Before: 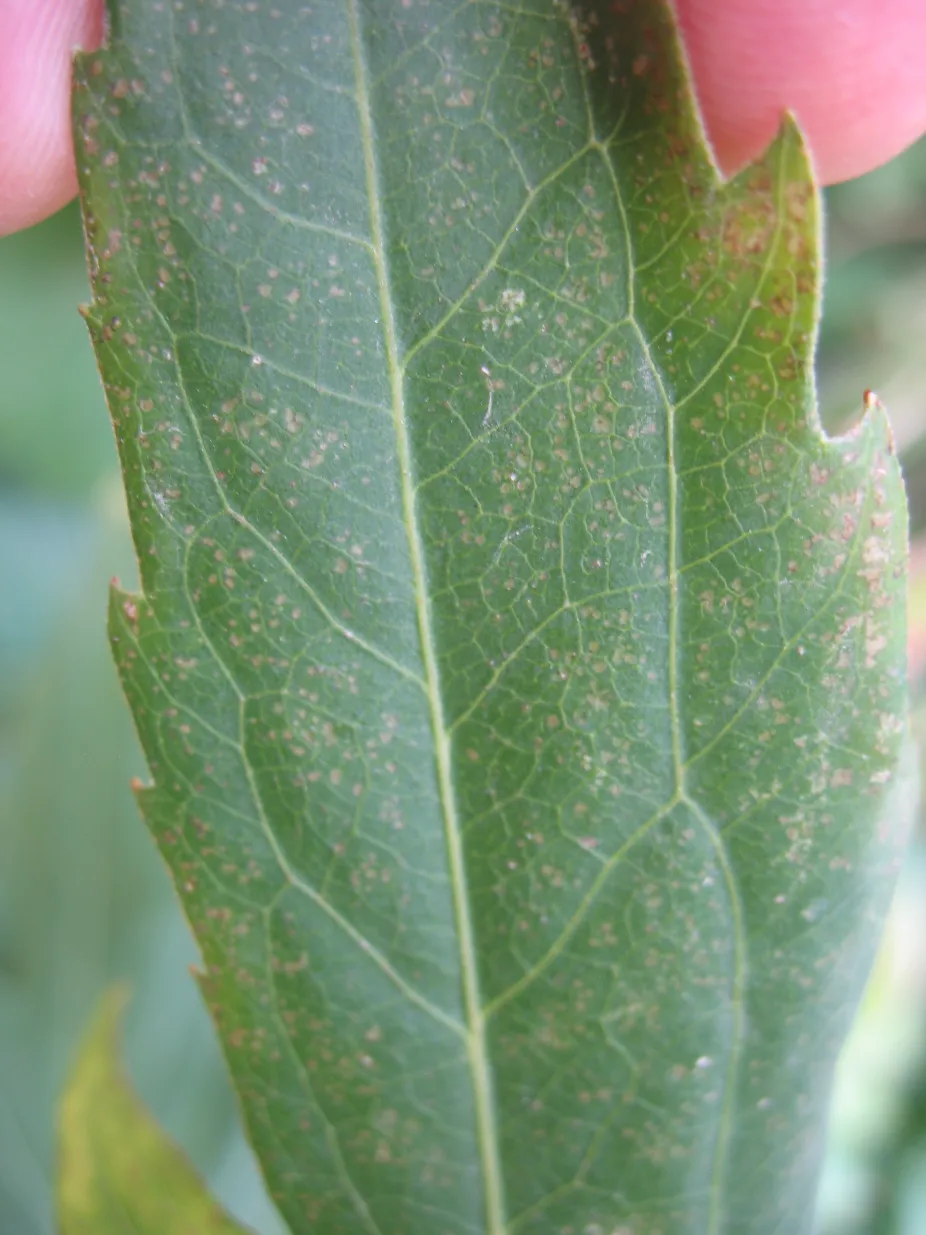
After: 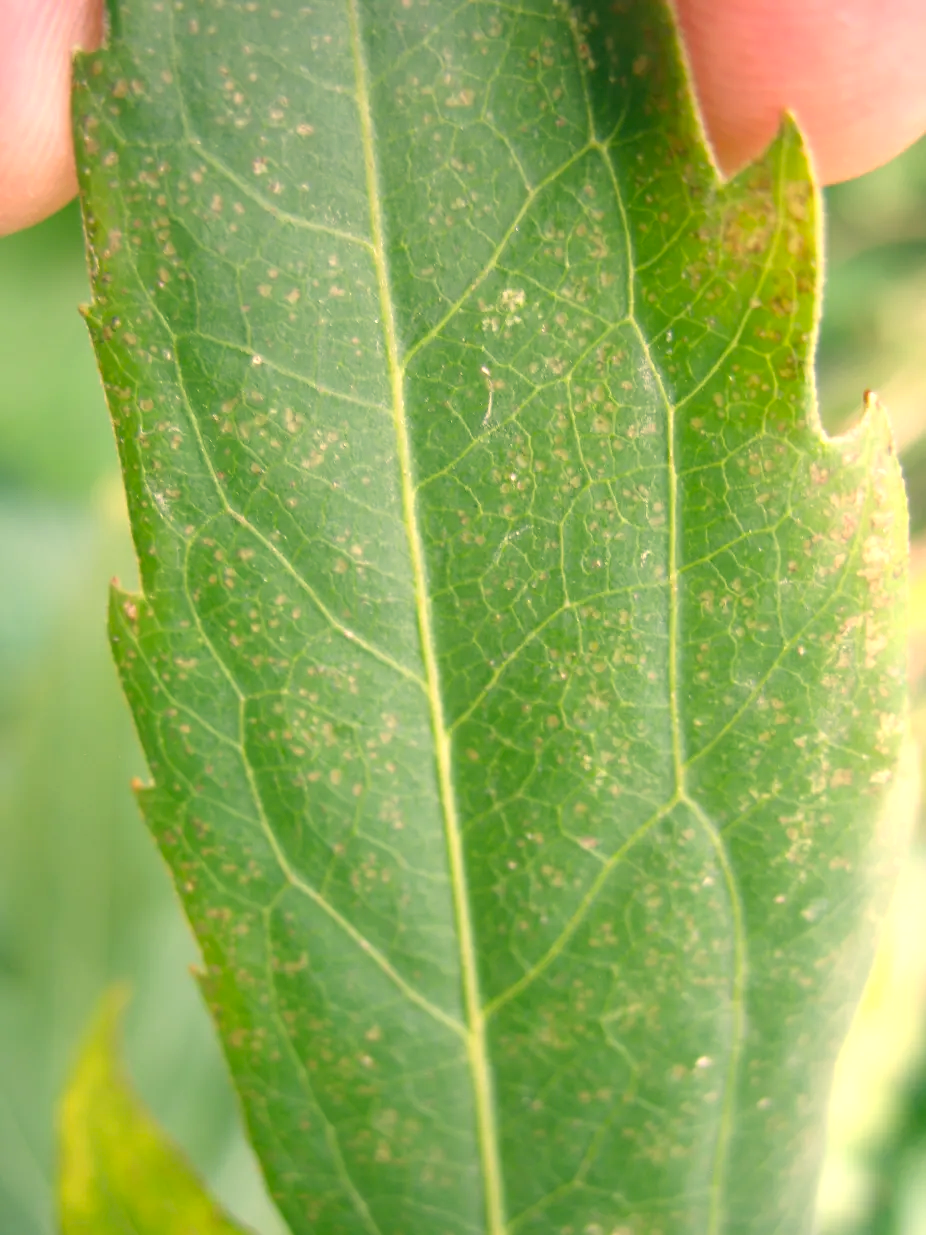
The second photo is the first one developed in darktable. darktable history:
exposure: black level correction 0.001, exposure 0.5 EV, compensate exposure bias true, compensate highlight preservation false
color correction: highlights a* 5.62, highlights b* 33.57, shadows a* -25.86, shadows b* 4.02
